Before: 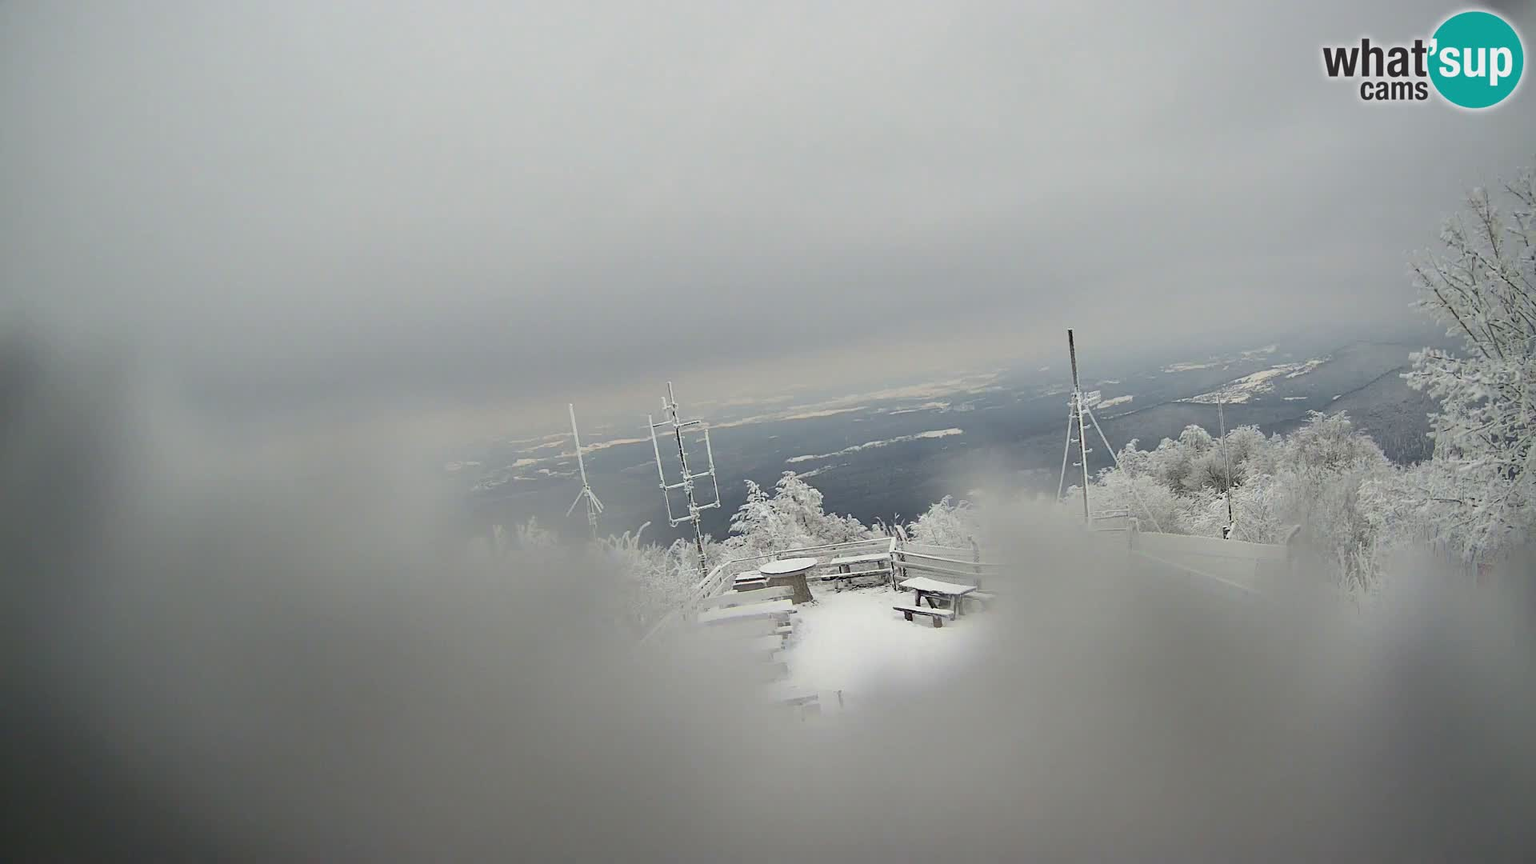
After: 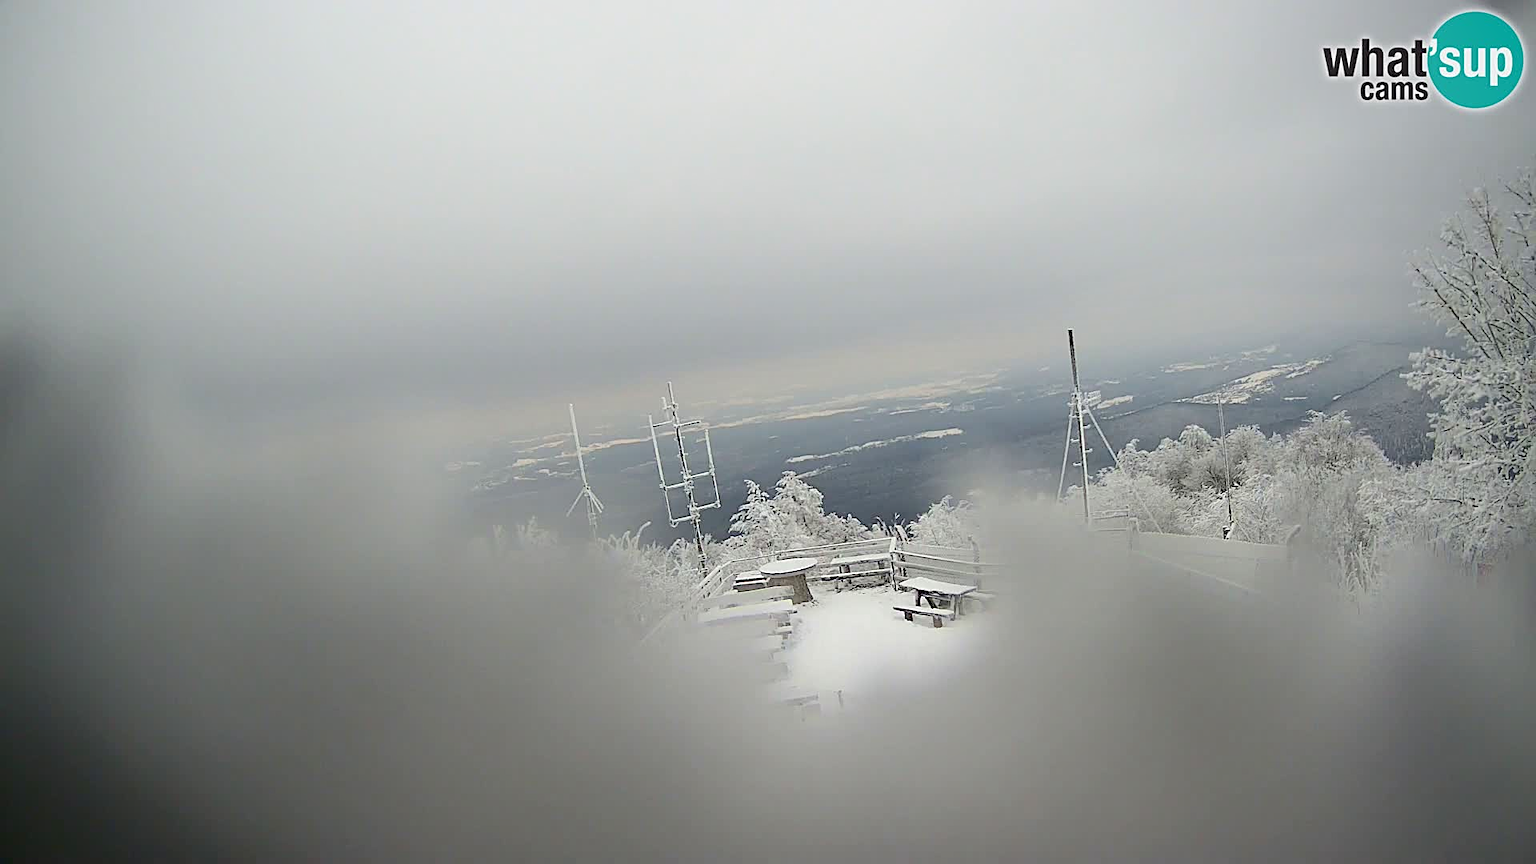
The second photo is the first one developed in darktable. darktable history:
exposure: black level correction 0.01, exposure 0.011 EV, compensate highlight preservation false
shadows and highlights: shadows -40.15, highlights 62.88, soften with gaussian
sharpen: on, module defaults
